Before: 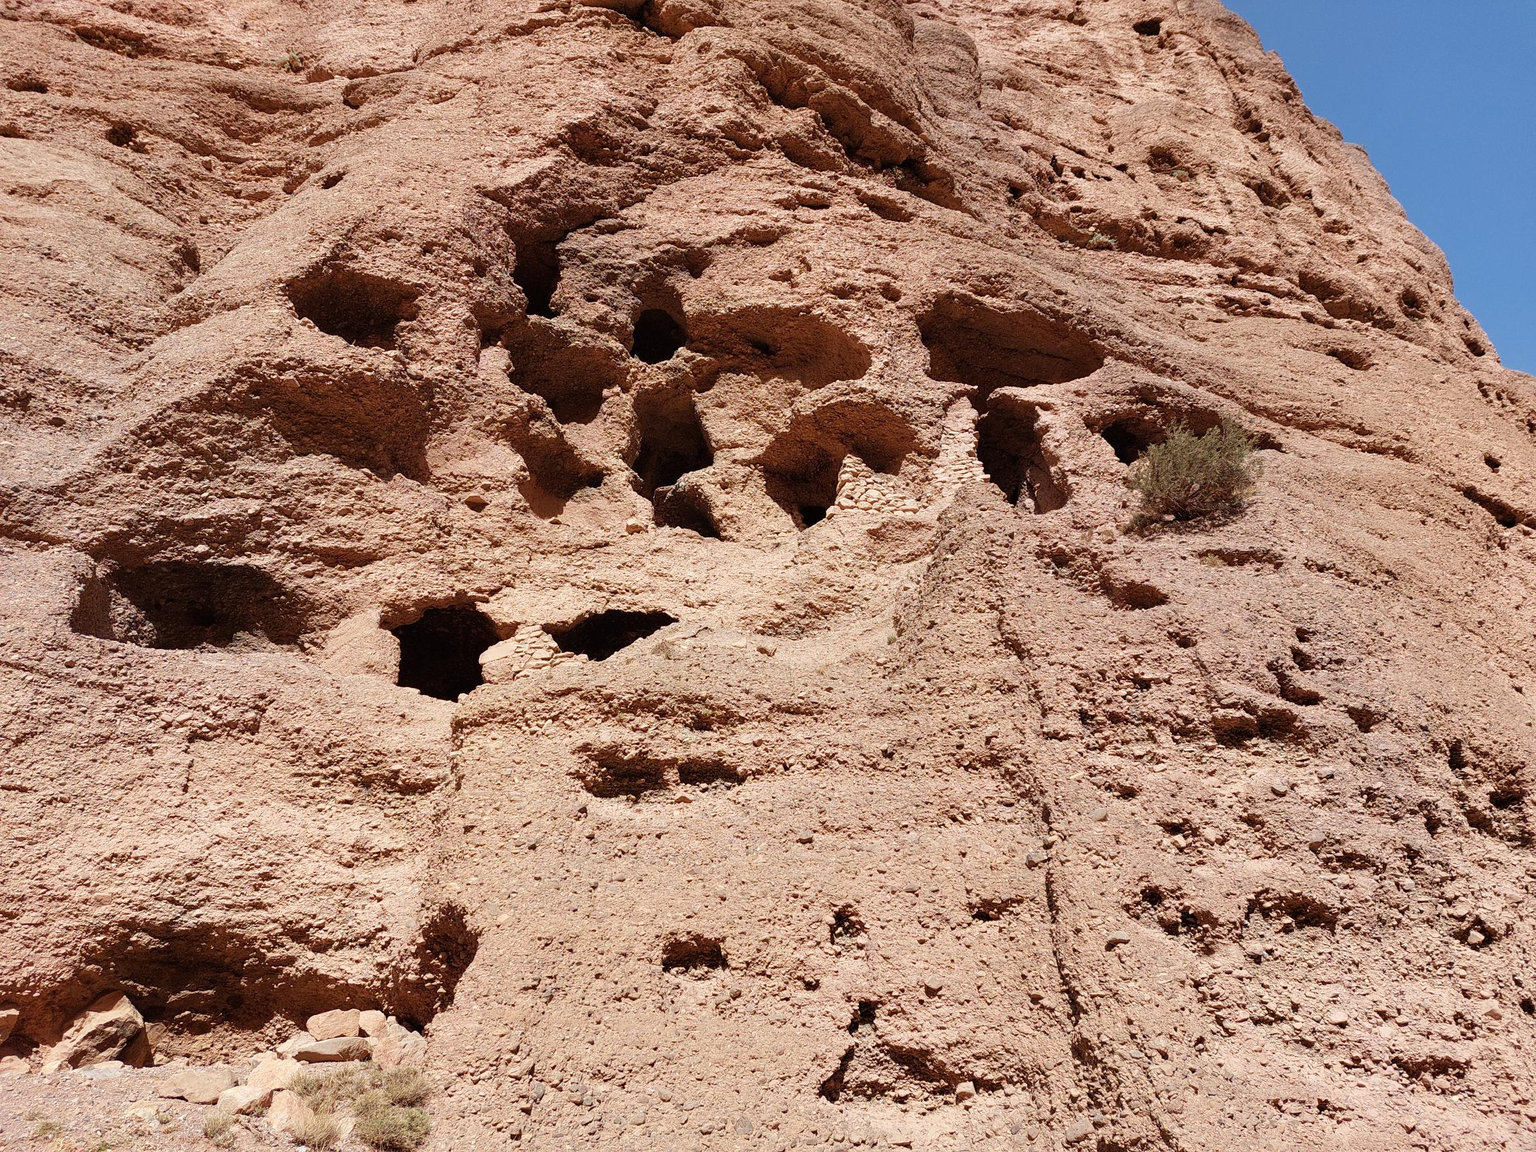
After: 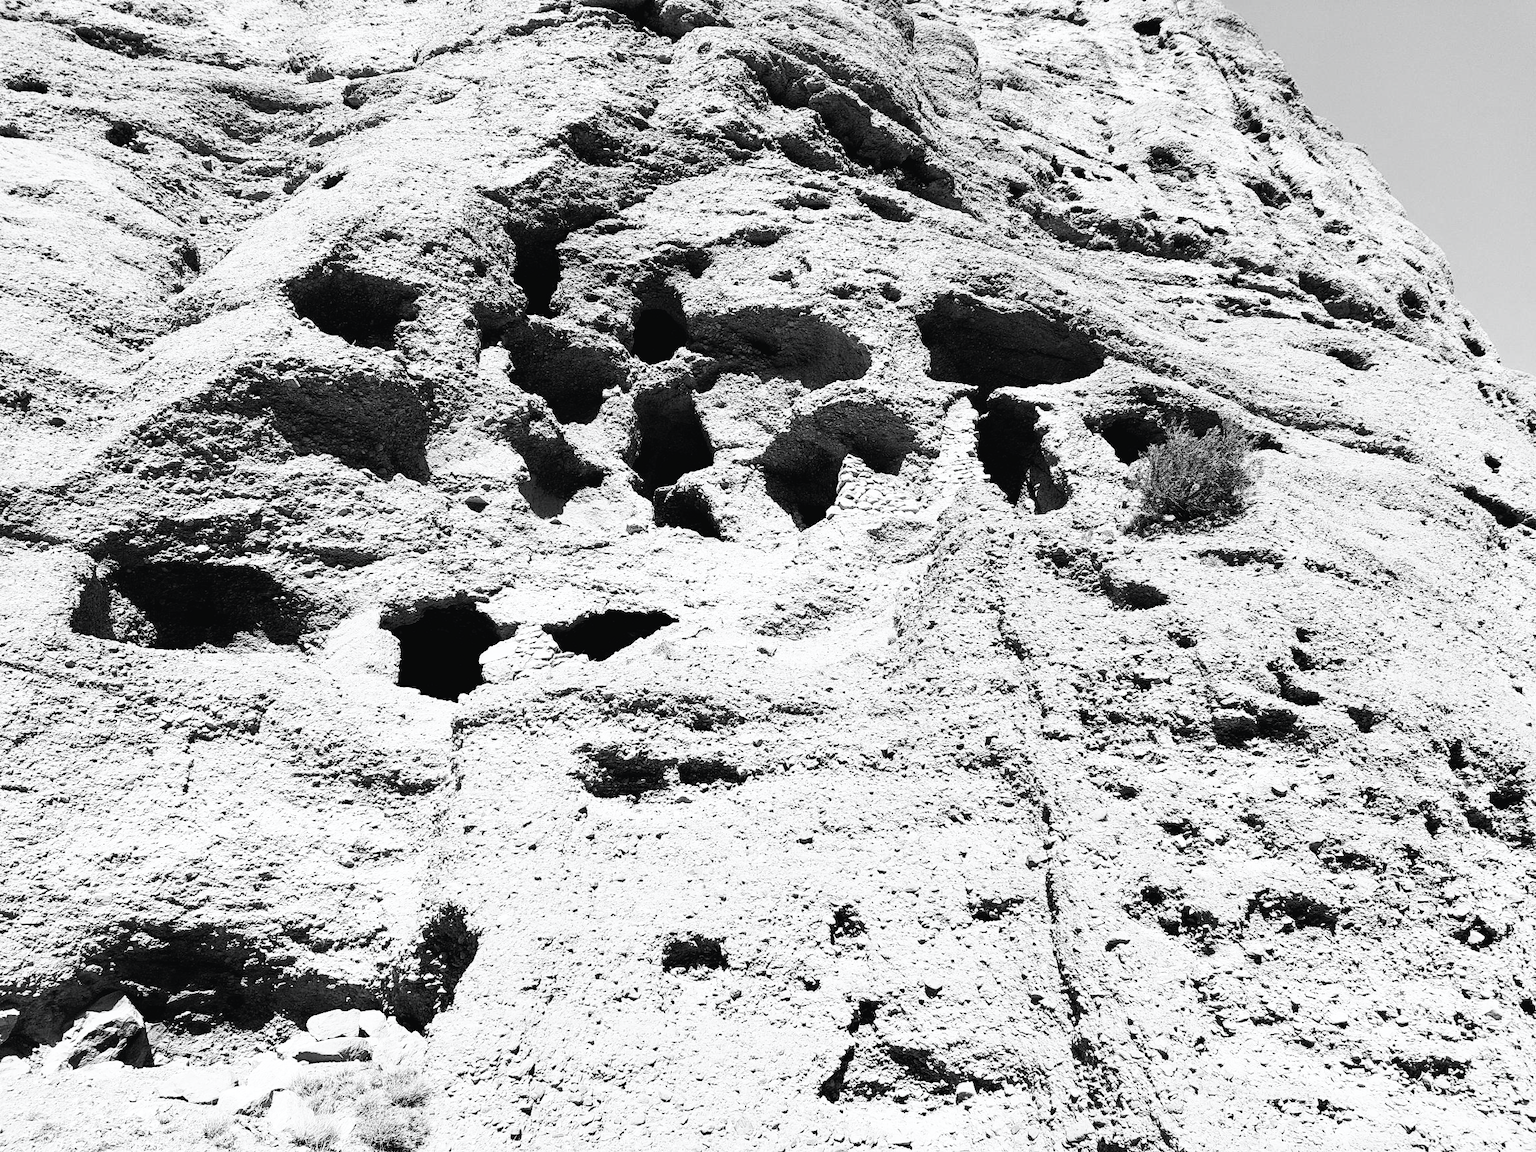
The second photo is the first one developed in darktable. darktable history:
tone curve: curves: ch0 [(0, 0.023) (0.037, 0.04) (0.131, 0.128) (0.304, 0.331) (0.504, 0.584) (0.616, 0.687) (0.704, 0.764) (0.808, 0.823) (1, 1)]; ch1 [(0, 0) (0.301, 0.3) (0.477, 0.472) (0.493, 0.497) (0.508, 0.501) (0.544, 0.541) (0.563, 0.565) (0.626, 0.66) (0.721, 0.776) (1, 1)]; ch2 [(0, 0) (0.249, 0.216) (0.349, 0.343) (0.424, 0.442) (0.476, 0.483) (0.502, 0.5) (0.517, 0.519) (0.532, 0.553) (0.569, 0.587) (0.634, 0.628) (0.706, 0.729) (0.828, 0.742) (1, 0.9)], color space Lab, independent channels, preserve colors none
color balance rgb: shadows lift › luminance -41.13%, shadows lift › chroma 14.13%, shadows lift › hue 260°, power › luminance -3.76%, power › chroma 0.56%, power › hue 40.37°, highlights gain › luminance 16.81%, highlights gain › chroma 2.94%, highlights gain › hue 260°, global offset › luminance -0.29%, global offset › chroma 0.31%, global offset › hue 260°, perceptual saturation grading › global saturation 20%, perceptual saturation grading › highlights -13.92%, perceptual saturation grading › shadows 50%
contrast brightness saturation: contrast 0.53, brightness 0.47, saturation -1
